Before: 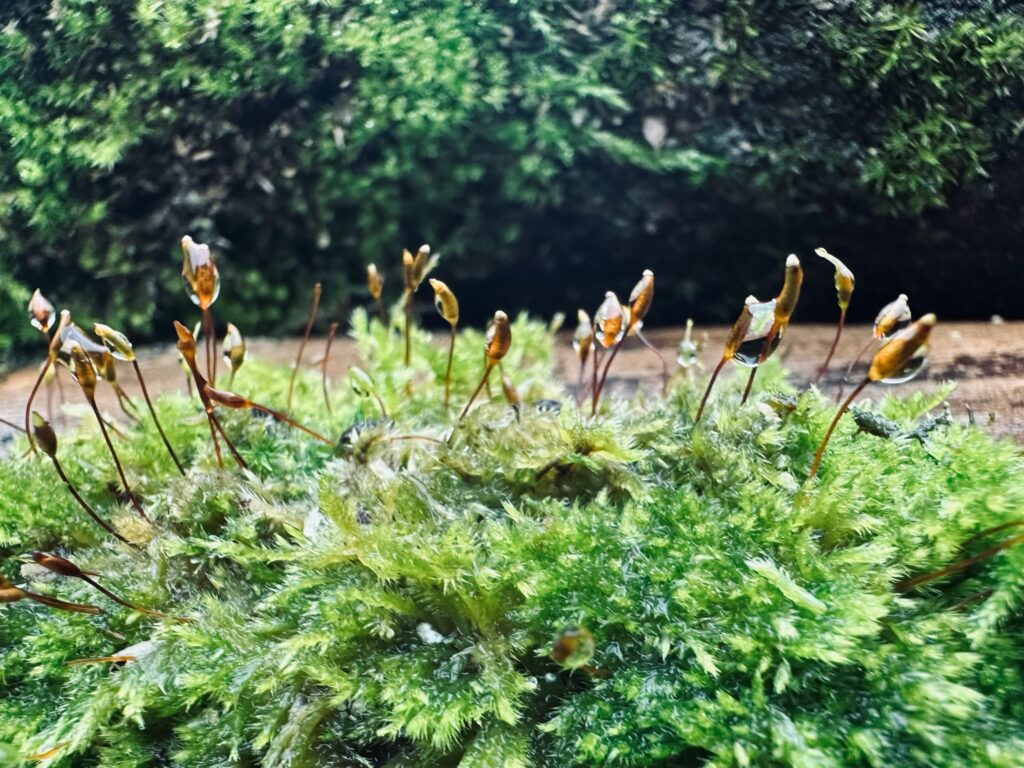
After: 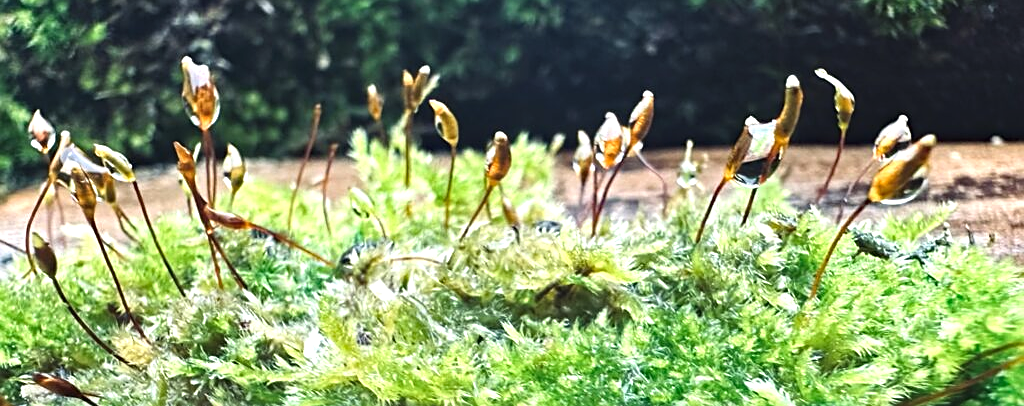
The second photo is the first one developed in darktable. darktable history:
crop and rotate: top 23.376%, bottom 23.735%
local contrast: mode bilateral grid, contrast 15, coarseness 35, detail 105%, midtone range 0.2
exposure: black level correction -0.005, exposure 0.617 EV, compensate highlight preservation false
haze removal: compatibility mode true, adaptive false
sharpen: on, module defaults
